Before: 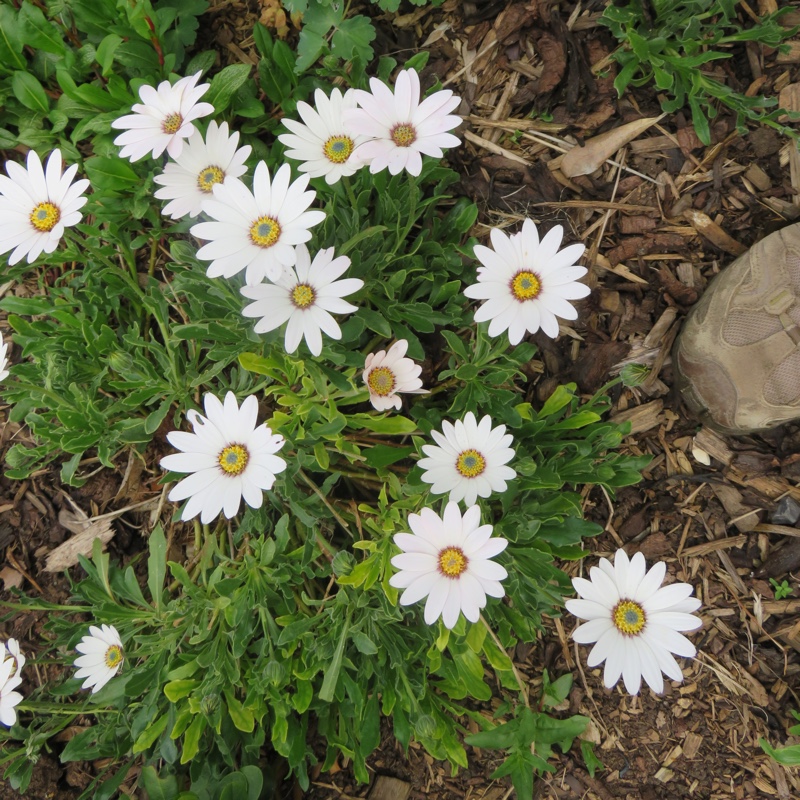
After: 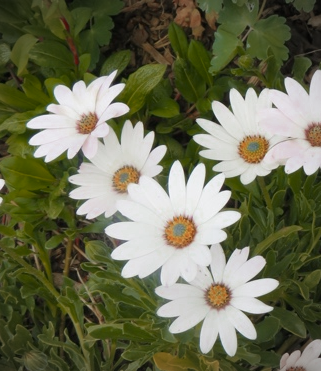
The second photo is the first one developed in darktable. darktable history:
crop and rotate: left 10.84%, top 0.054%, right 48.95%, bottom 53.526%
vignetting: unbound false
color zones: curves: ch0 [(0, 0.299) (0.25, 0.383) (0.456, 0.352) (0.736, 0.571)]; ch1 [(0, 0.63) (0.151, 0.568) (0.254, 0.416) (0.47, 0.558) (0.732, 0.37) (0.909, 0.492)]; ch2 [(0.004, 0.604) (0.158, 0.443) (0.257, 0.403) (0.761, 0.468)]
